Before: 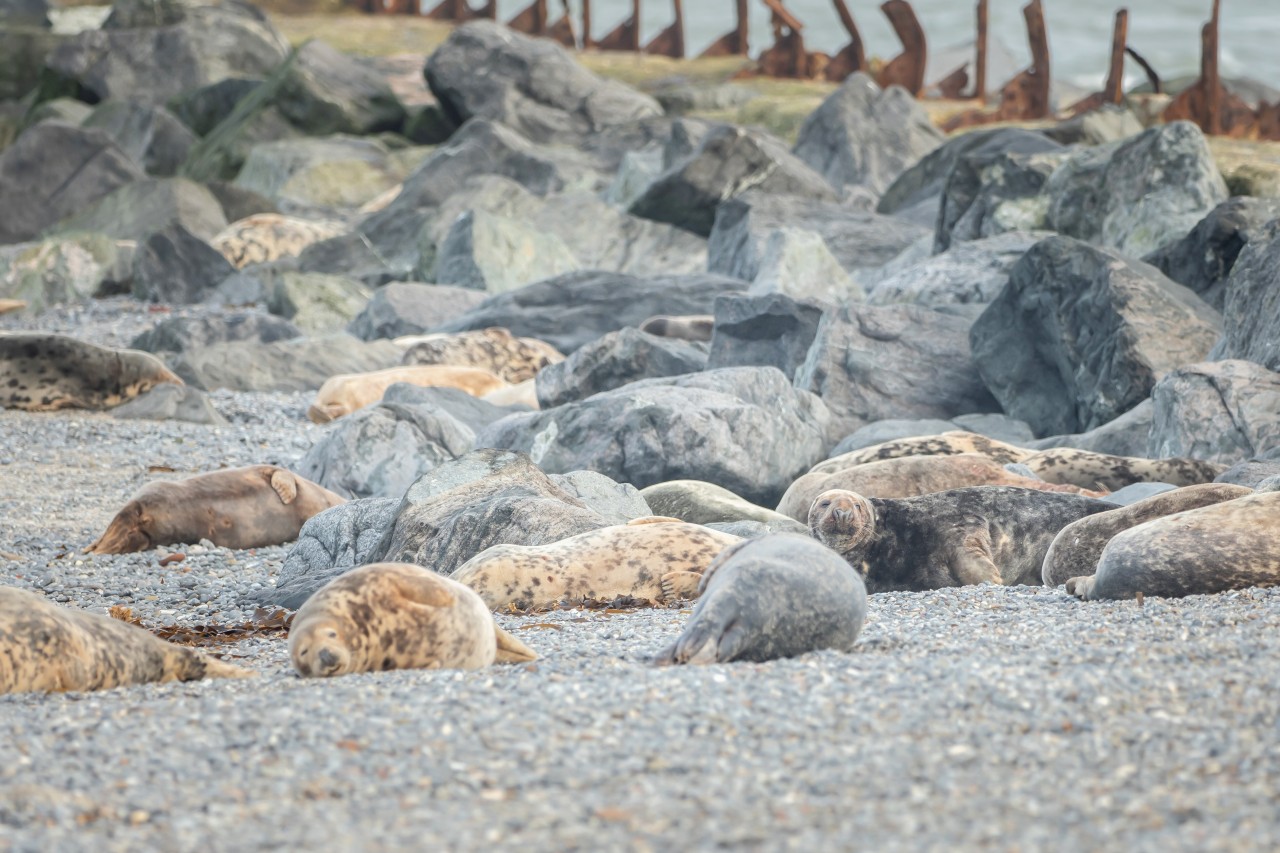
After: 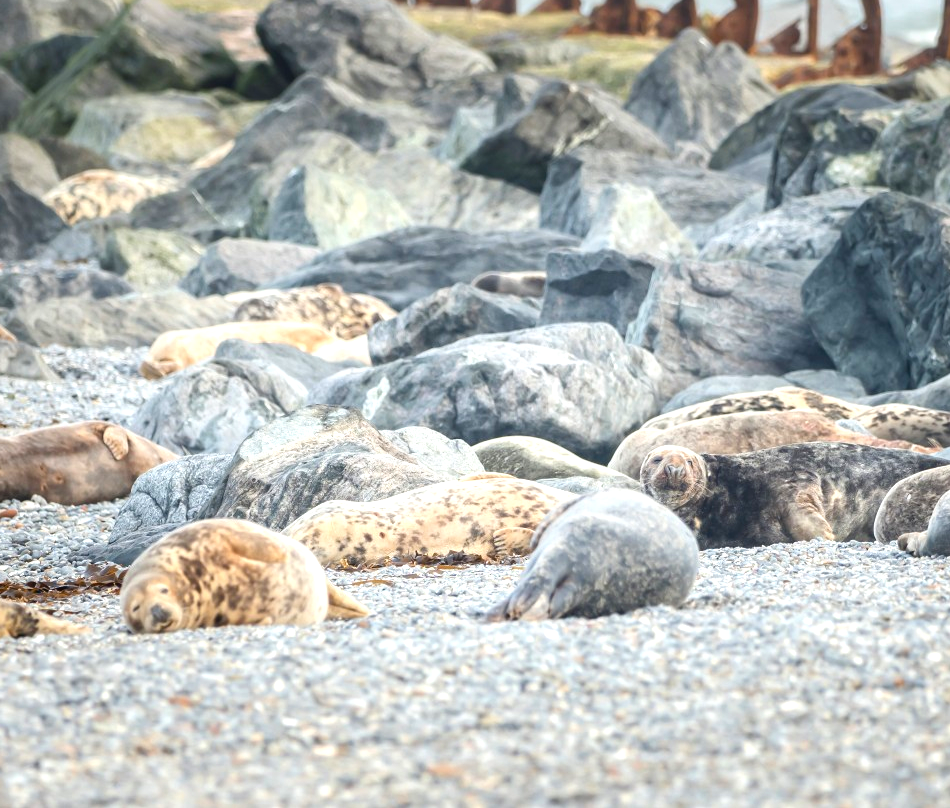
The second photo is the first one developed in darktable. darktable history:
crop and rotate: left 13.15%, top 5.251%, right 12.609%
color balance rgb: shadows lift › luminance -20%, power › hue 72.24°, highlights gain › luminance 15%, global offset › hue 171.6°, perceptual saturation grading › highlights -15%, perceptual saturation grading › shadows 25%, global vibrance 35%, contrast 10%
levels: levels [0, 0.476, 0.951]
